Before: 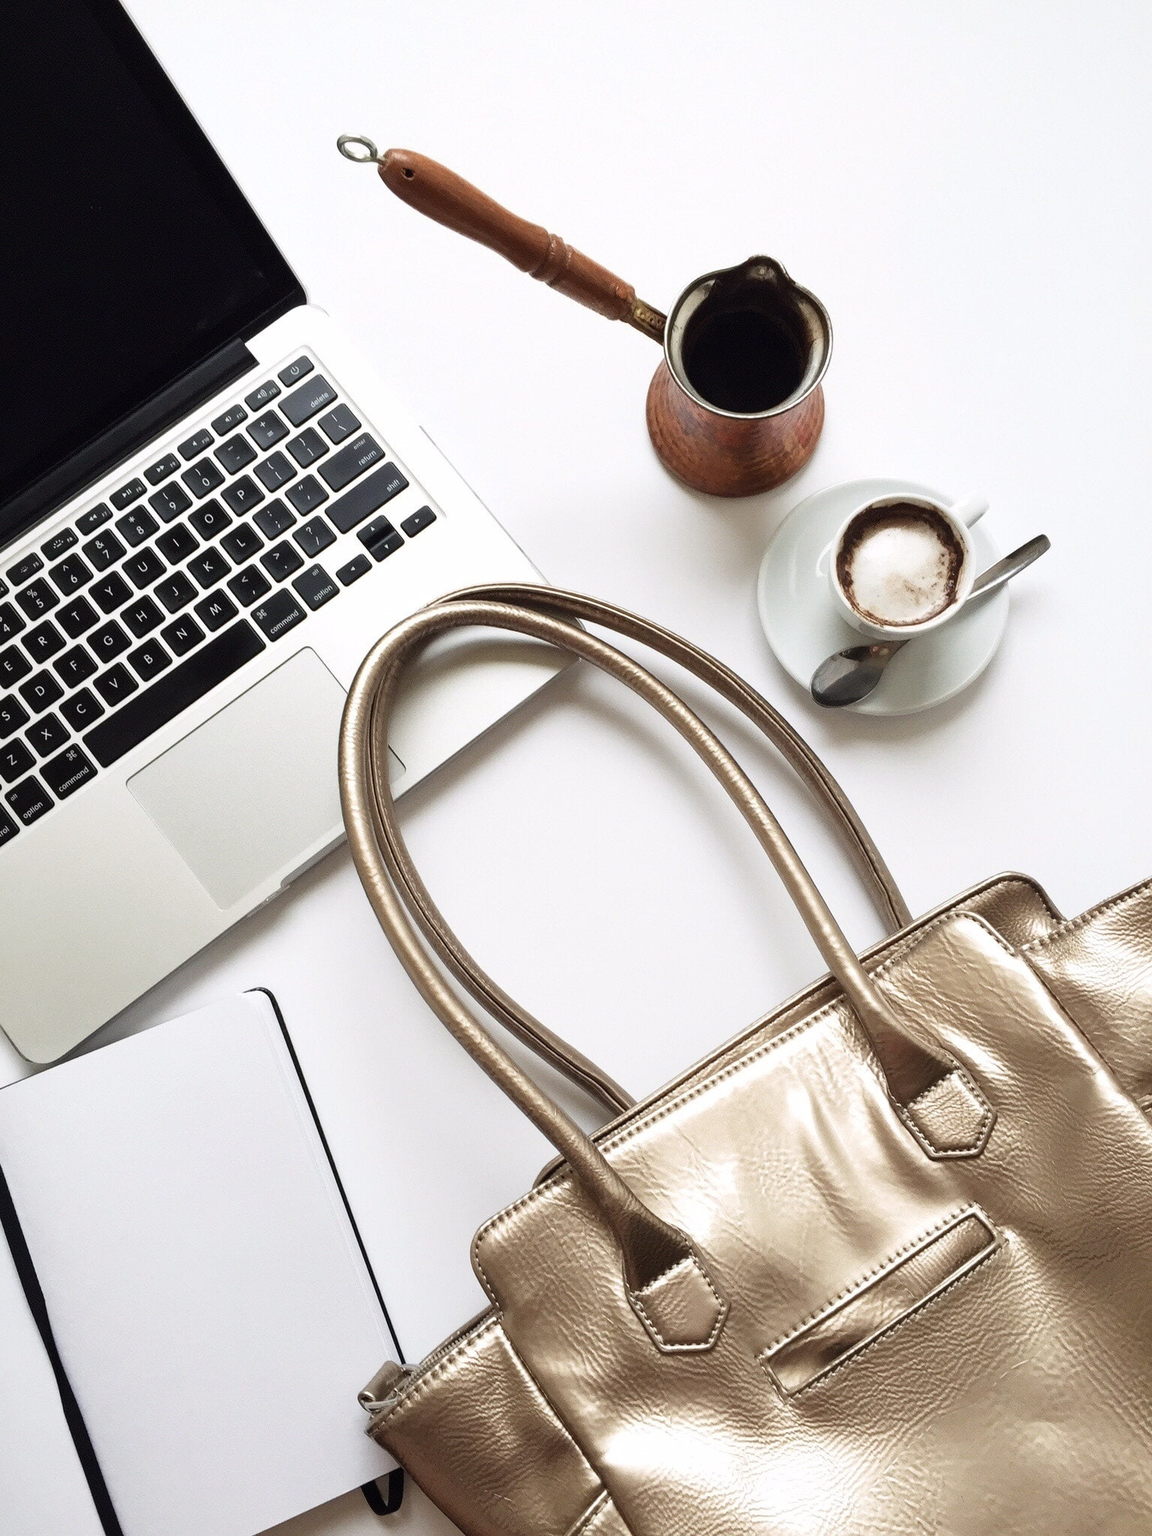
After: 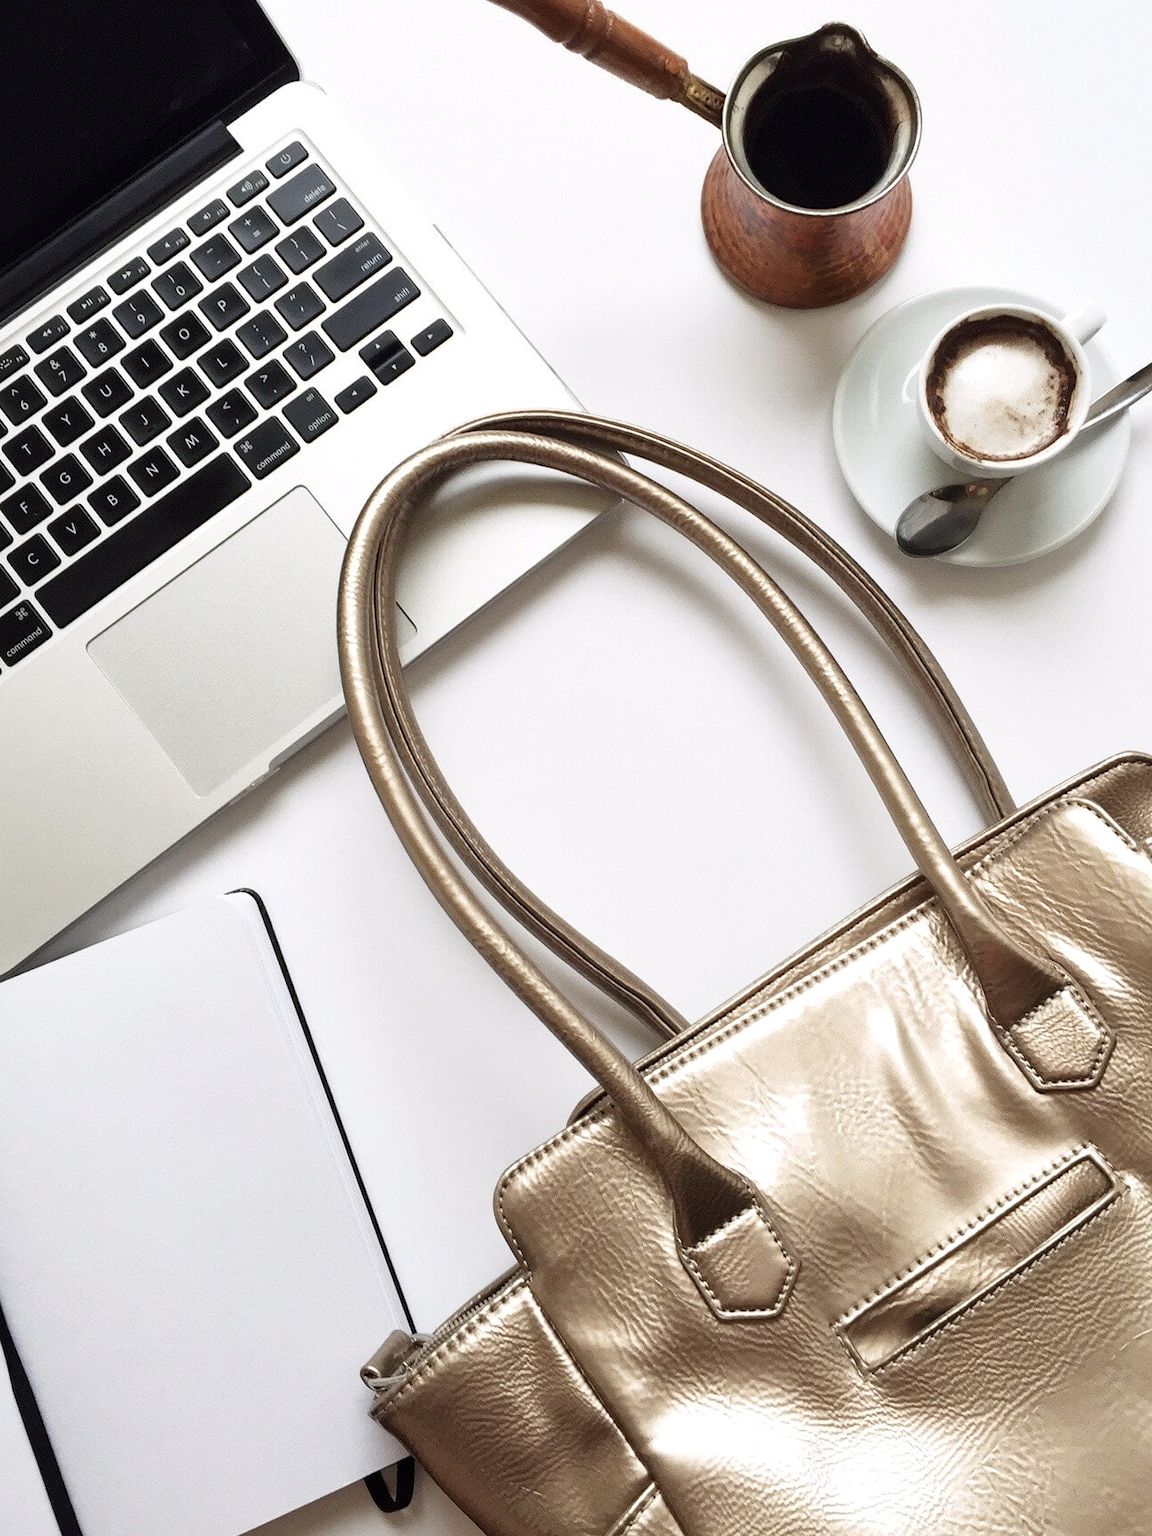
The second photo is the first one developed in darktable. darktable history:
crop and rotate: left 4.685%, top 15.397%, right 10.642%
local contrast: mode bilateral grid, contrast 20, coarseness 50, detail 119%, midtone range 0.2
